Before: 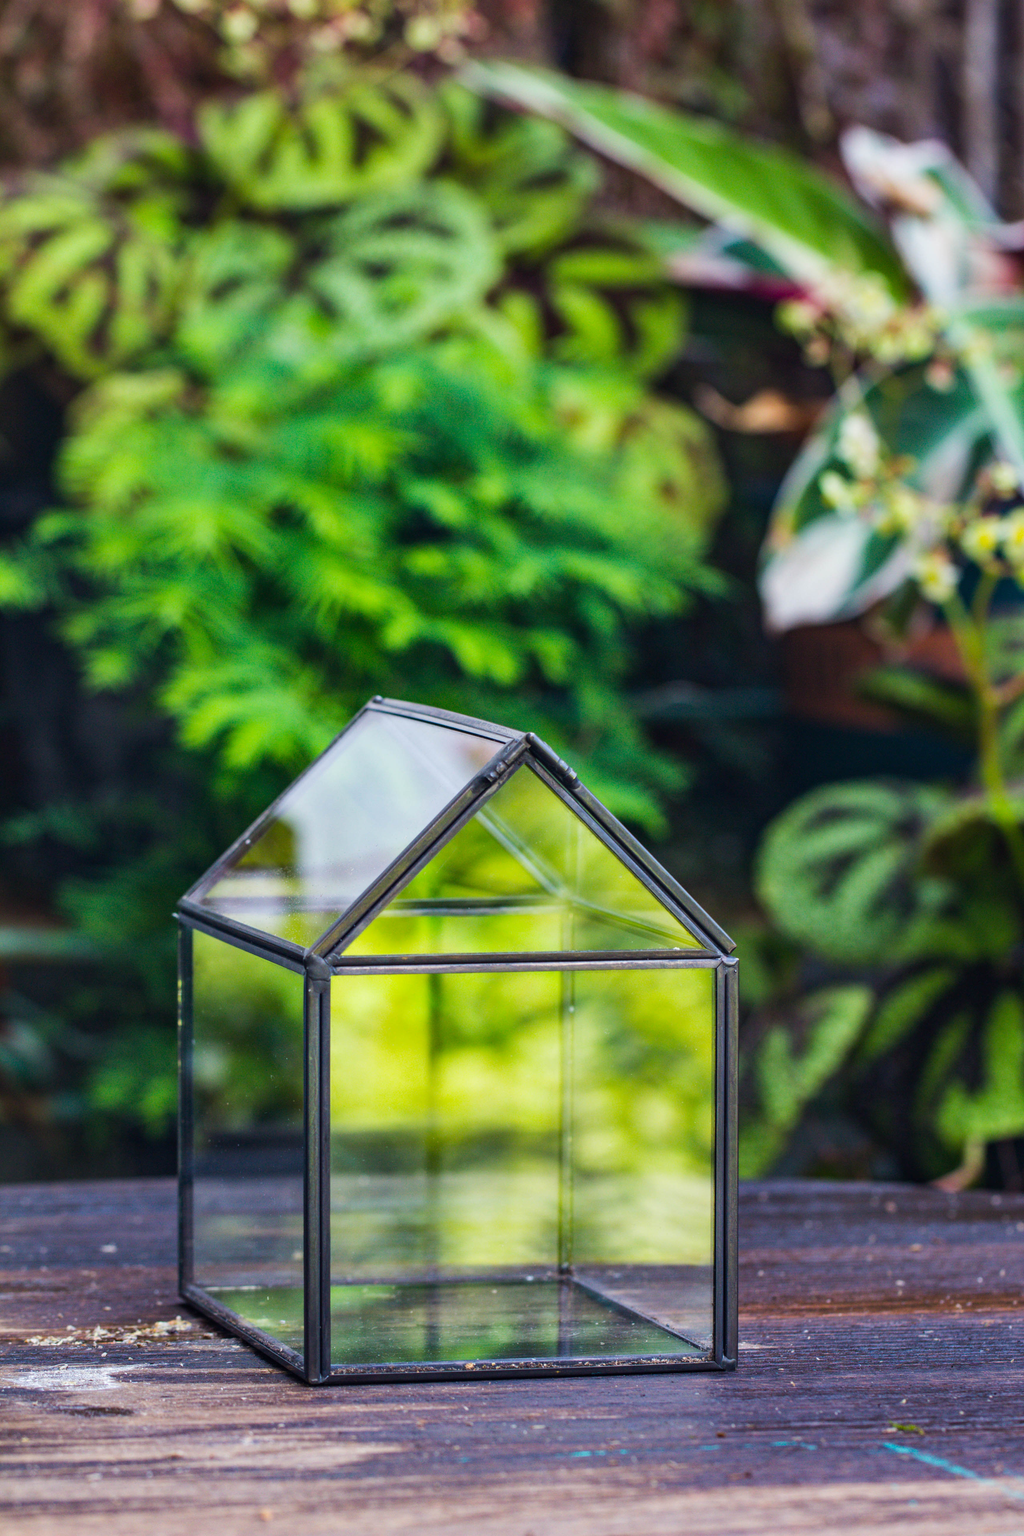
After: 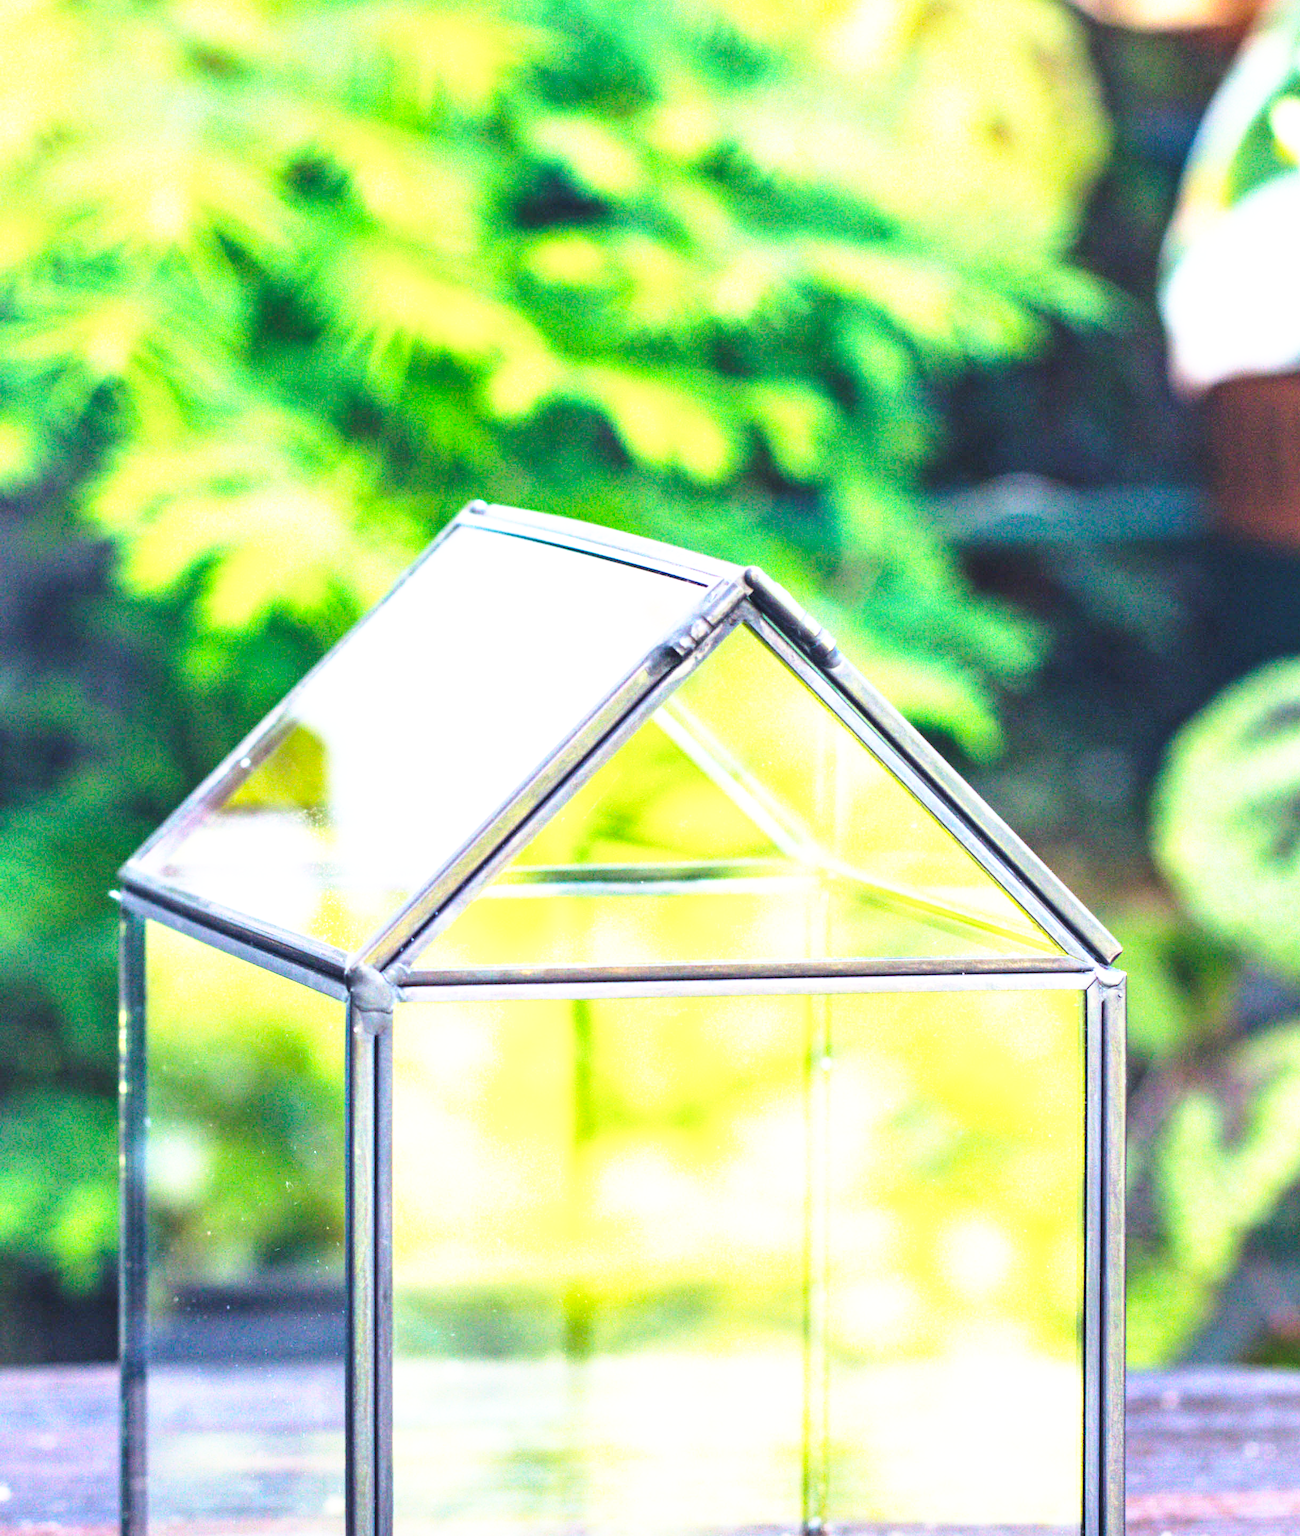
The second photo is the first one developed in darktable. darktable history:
base curve: curves: ch0 [(0, 0) (0.026, 0.03) (0.109, 0.232) (0.351, 0.748) (0.669, 0.968) (1, 1)], preserve colors none
crop: left 10.901%, top 27.157%, right 18.298%, bottom 17.12%
exposure: black level correction 0, exposure 1.298 EV, compensate exposure bias true, compensate highlight preservation false
contrast brightness saturation: brightness 0.144
